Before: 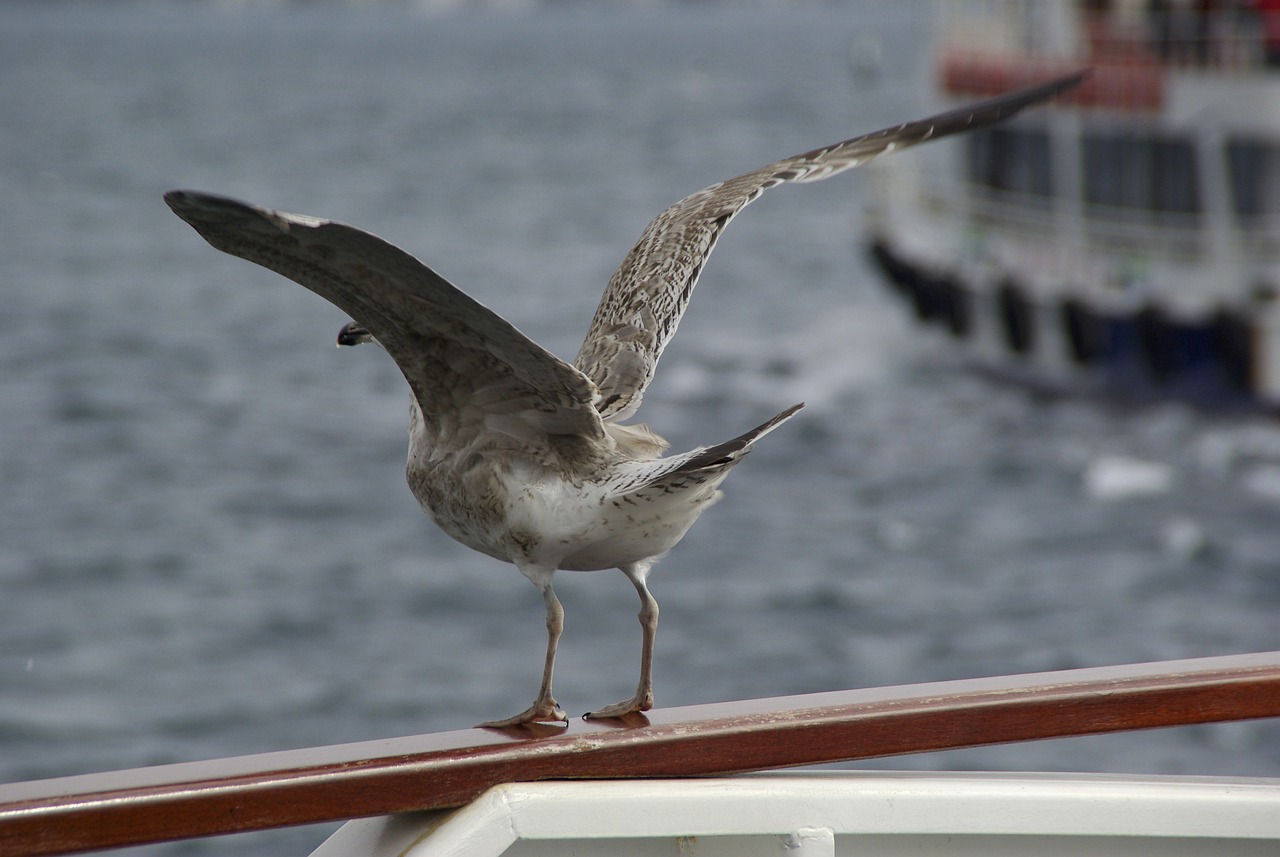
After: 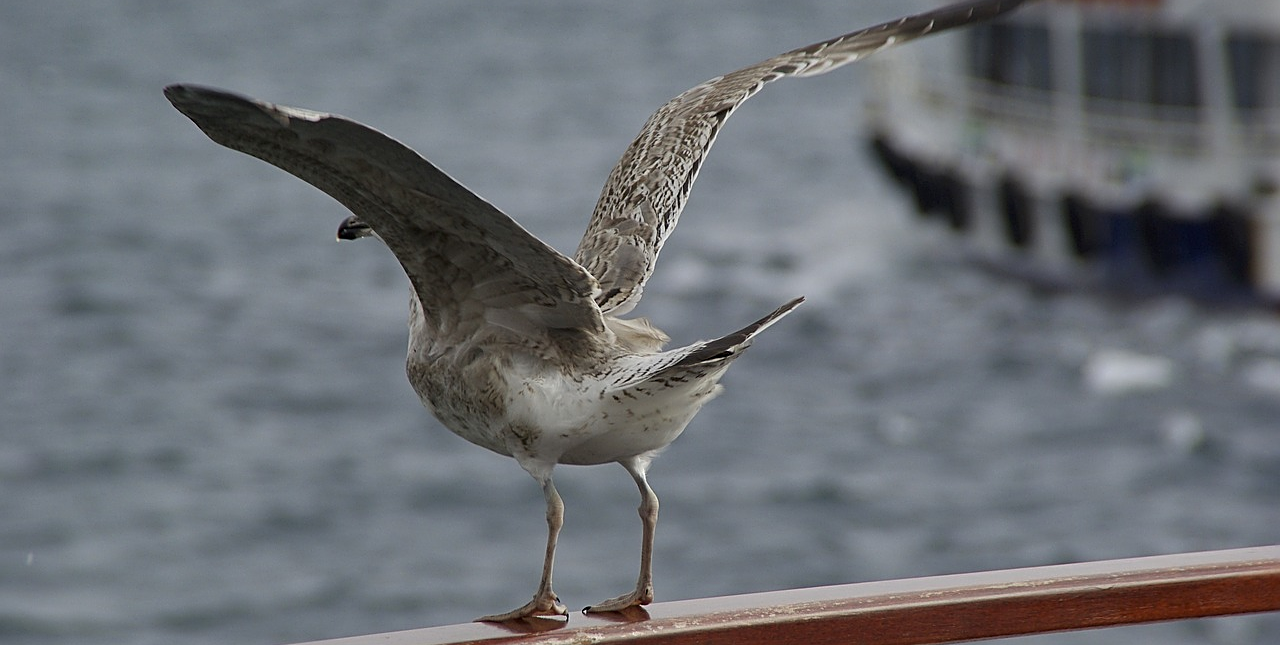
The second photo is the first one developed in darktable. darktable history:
crop and rotate: top 12.438%, bottom 12.283%
sharpen: on, module defaults
